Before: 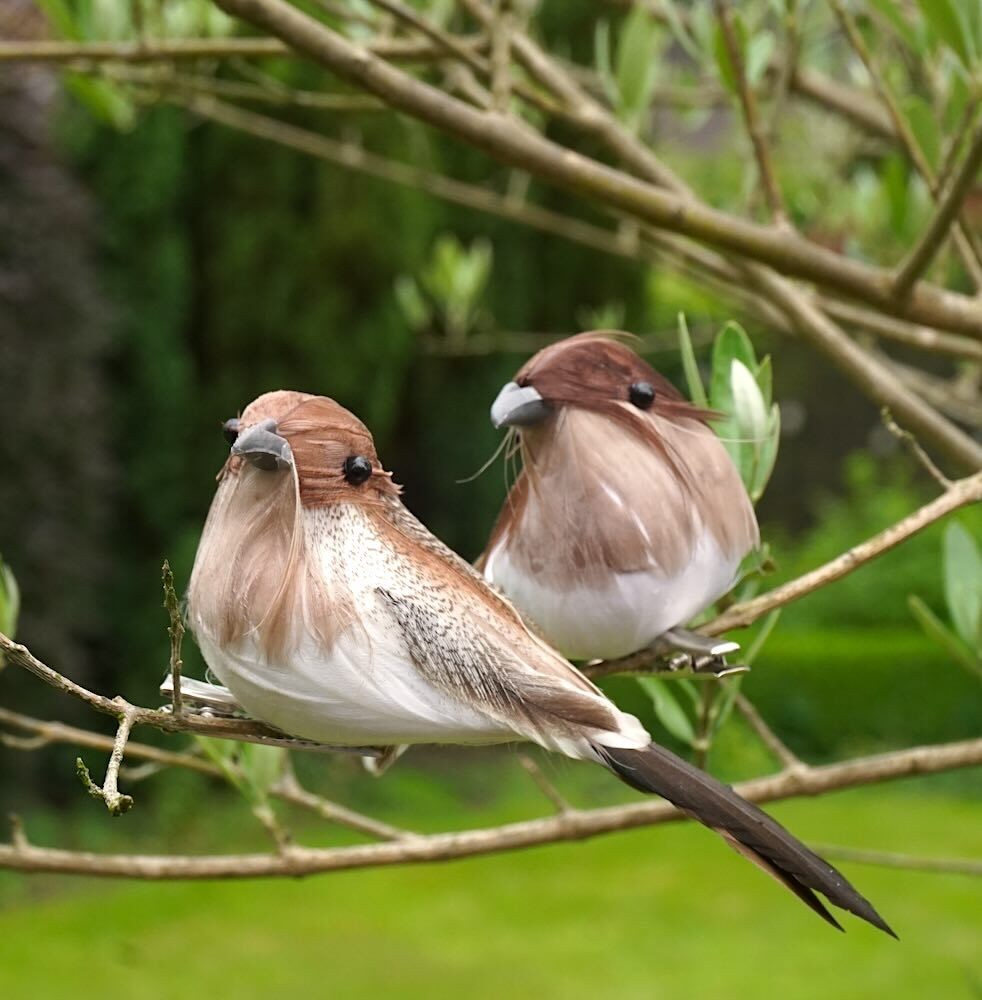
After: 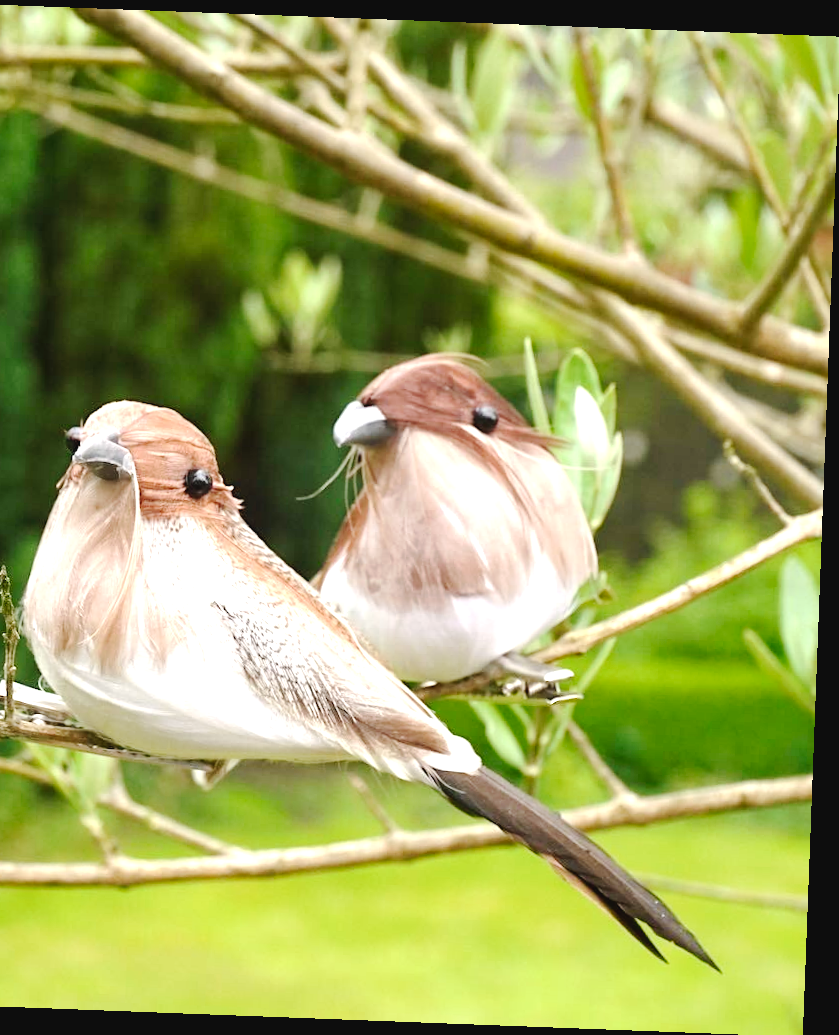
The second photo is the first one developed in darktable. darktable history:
crop: left 17.582%, bottom 0.031%
tone curve: curves: ch0 [(0, 0) (0.003, 0.035) (0.011, 0.035) (0.025, 0.035) (0.044, 0.046) (0.069, 0.063) (0.1, 0.084) (0.136, 0.123) (0.177, 0.174) (0.224, 0.232) (0.277, 0.304) (0.335, 0.387) (0.399, 0.476) (0.468, 0.566) (0.543, 0.639) (0.623, 0.714) (0.709, 0.776) (0.801, 0.851) (0.898, 0.921) (1, 1)], preserve colors none
exposure: black level correction 0, exposure 1 EV, compensate exposure bias true, compensate highlight preservation false
rotate and perspective: rotation 2.17°, automatic cropping off
